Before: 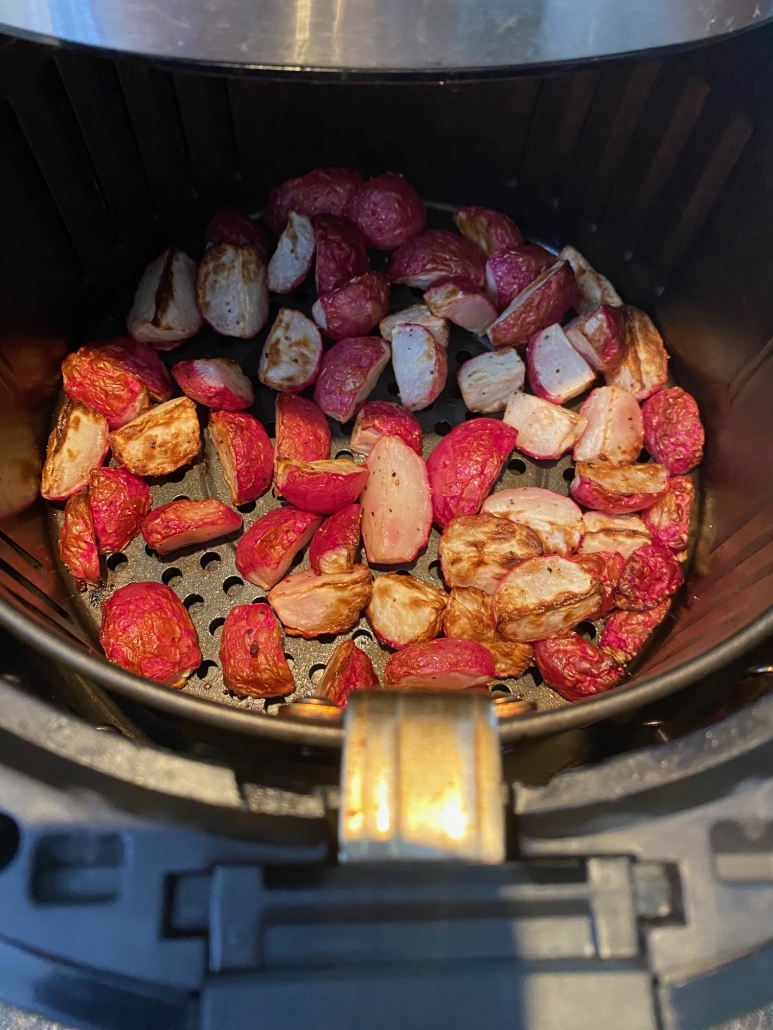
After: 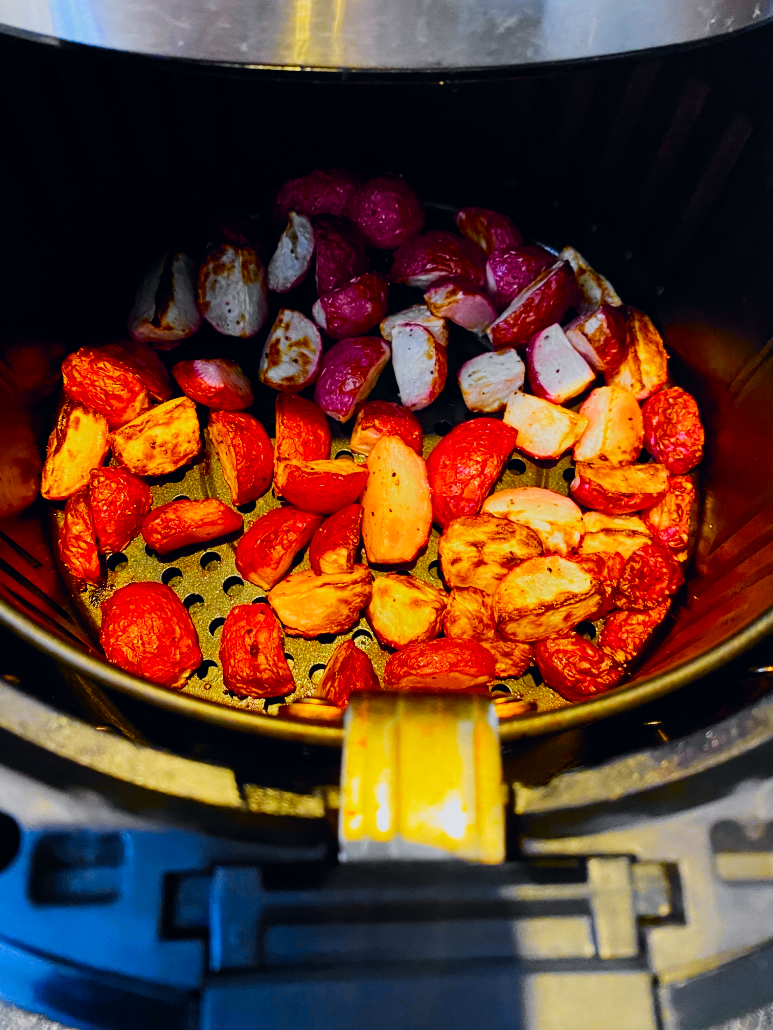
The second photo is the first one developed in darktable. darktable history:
sigmoid: skew -0.2, preserve hue 0%, red attenuation 0.1, red rotation 0.035, green attenuation 0.1, green rotation -0.017, blue attenuation 0.15, blue rotation -0.052, base primaries Rec2020
color contrast: green-magenta contrast 1.12, blue-yellow contrast 1.95, unbound 0
tone curve: curves: ch0 [(0, 0) (0.071, 0.047) (0.266, 0.26) (0.491, 0.552) (0.753, 0.818) (1, 0.983)]; ch1 [(0, 0) (0.346, 0.307) (0.408, 0.369) (0.463, 0.443) (0.482, 0.493) (0.502, 0.5) (0.517, 0.518) (0.546, 0.587) (0.588, 0.643) (0.651, 0.709) (1, 1)]; ch2 [(0, 0) (0.346, 0.34) (0.434, 0.46) (0.485, 0.494) (0.5, 0.494) (0.517, 0.503) (0.535, 0.545) (0.583, 0.634) (0.625, 0.686) (1, 1)], color space Lab, independent channels, preserve colors none
